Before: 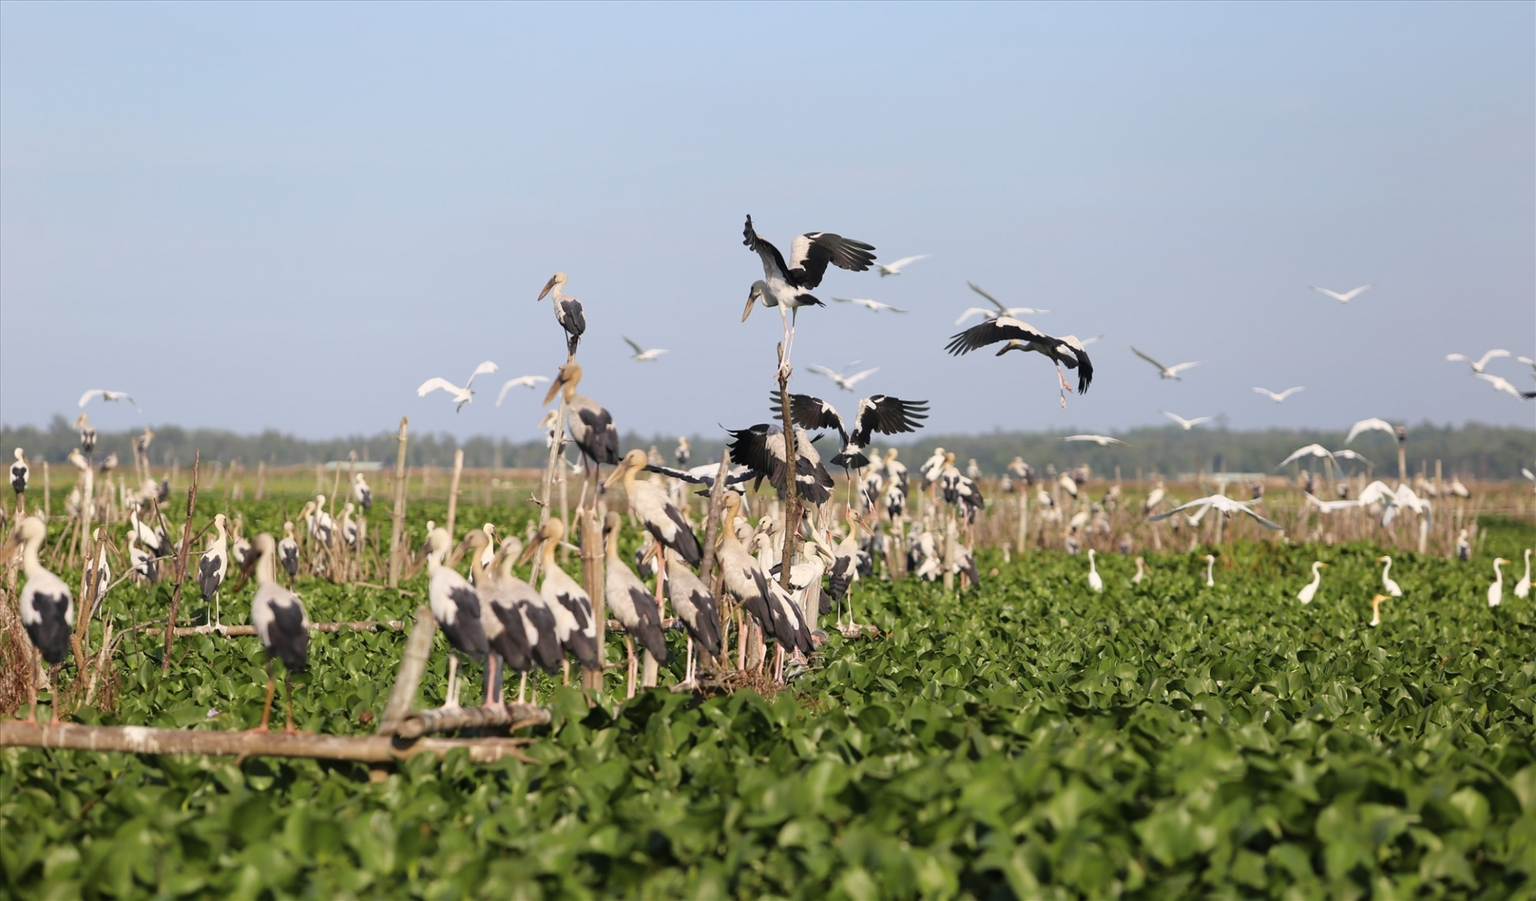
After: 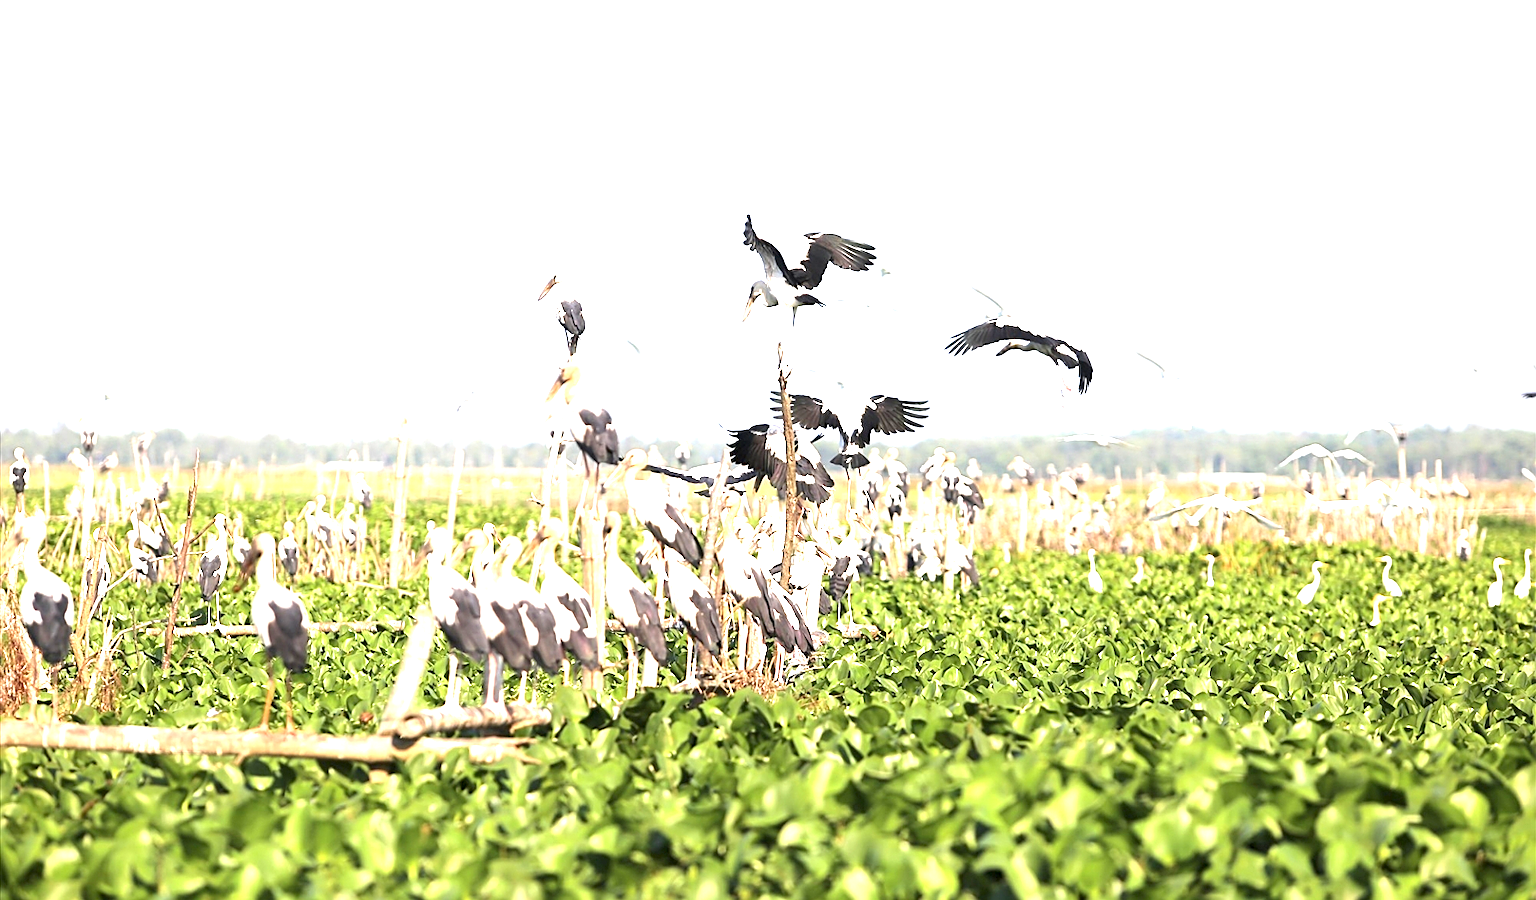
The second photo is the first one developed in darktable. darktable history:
exposure: black level correction 0.001, exposure 2 EV, compensate highlight preservation false
sharpen: on, module defaults
